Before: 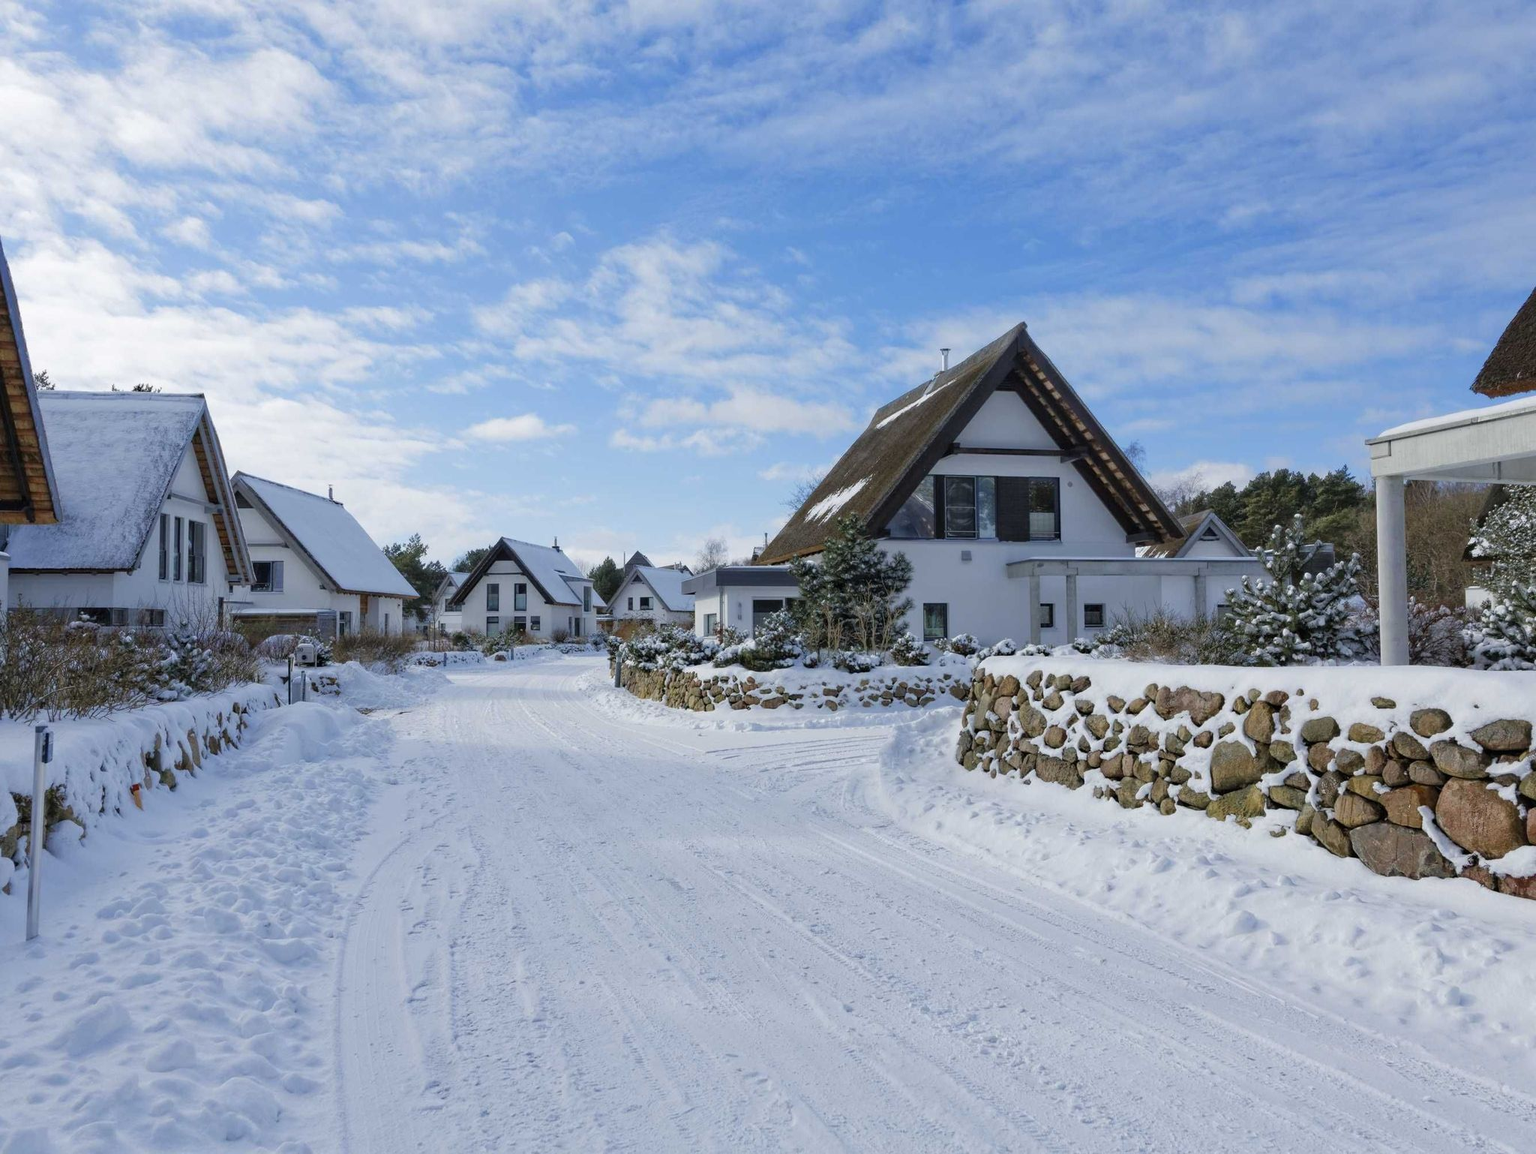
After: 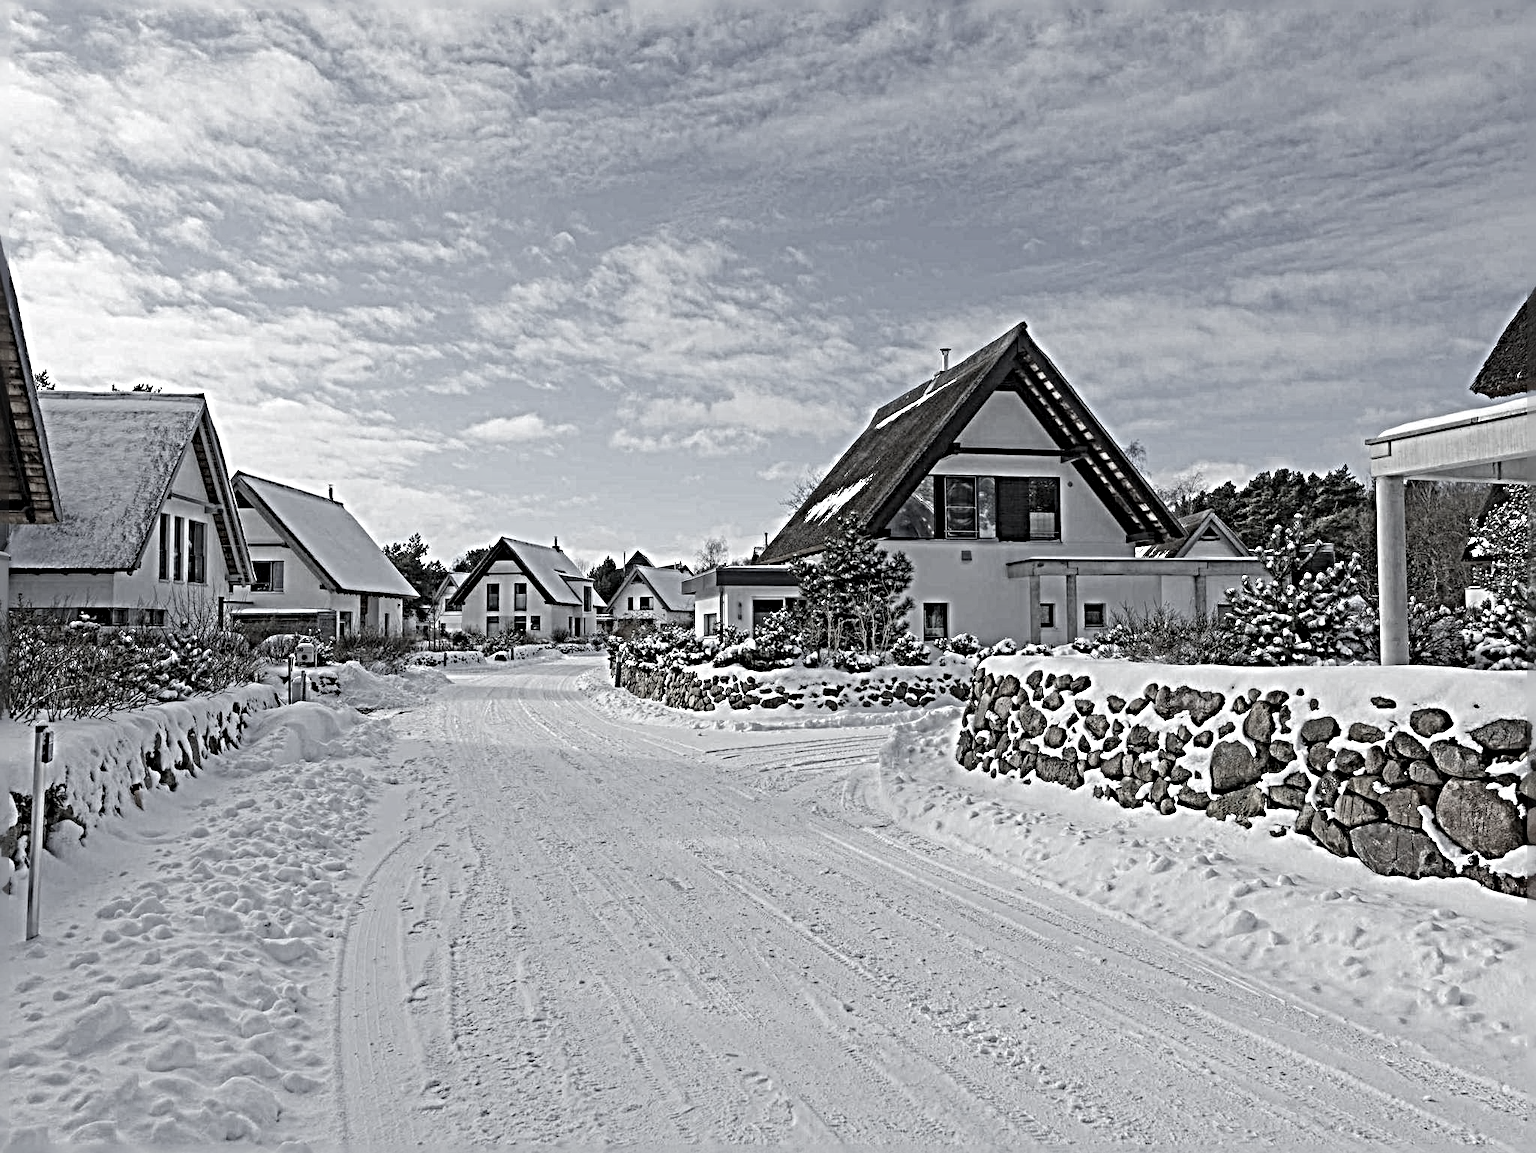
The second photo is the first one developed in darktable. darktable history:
color correction: saturation 0.2
sharpen: radius 6.3, amount 1.8, threshold 0
